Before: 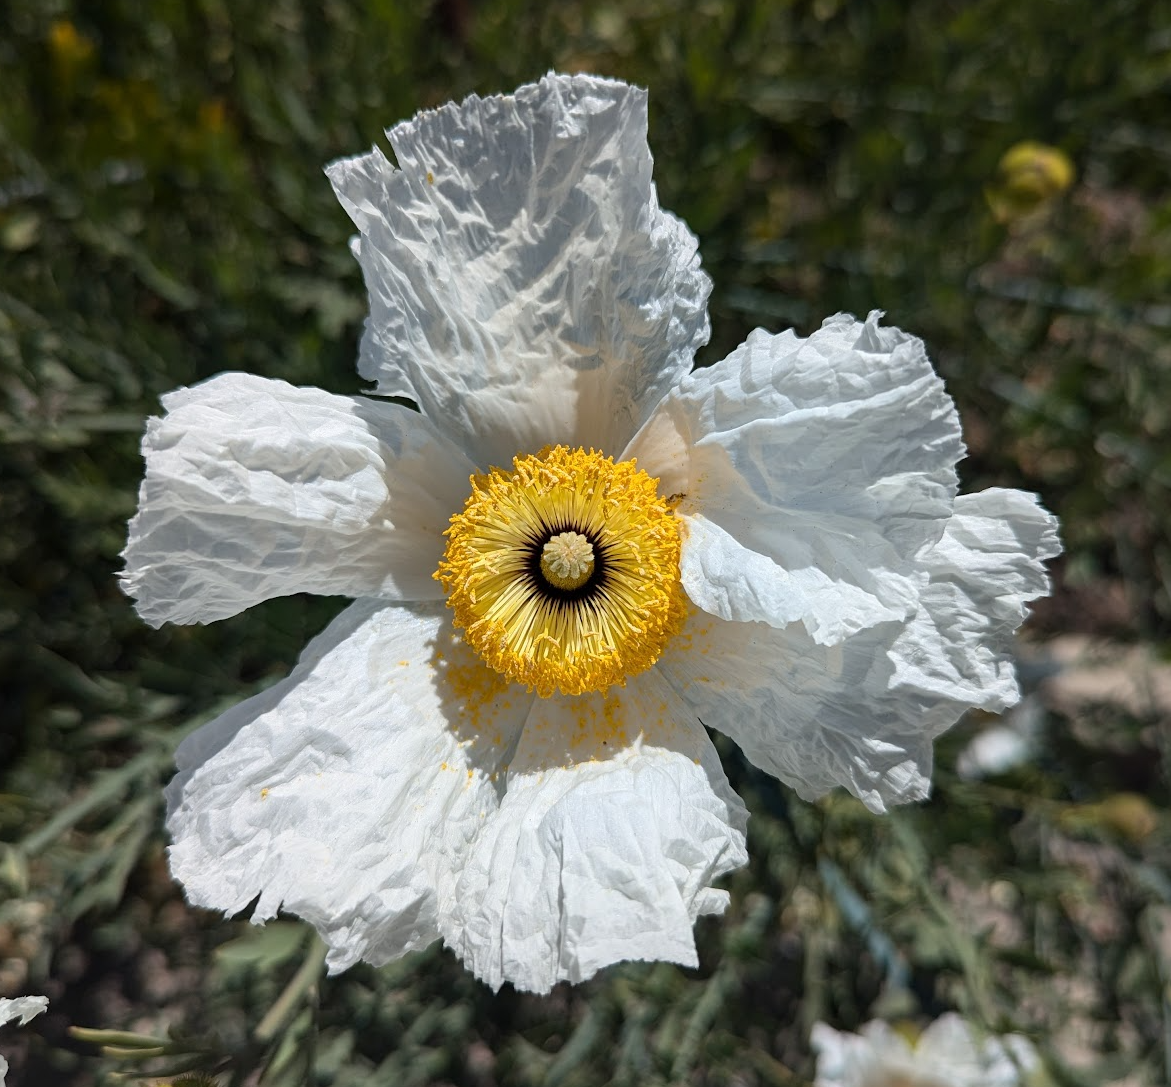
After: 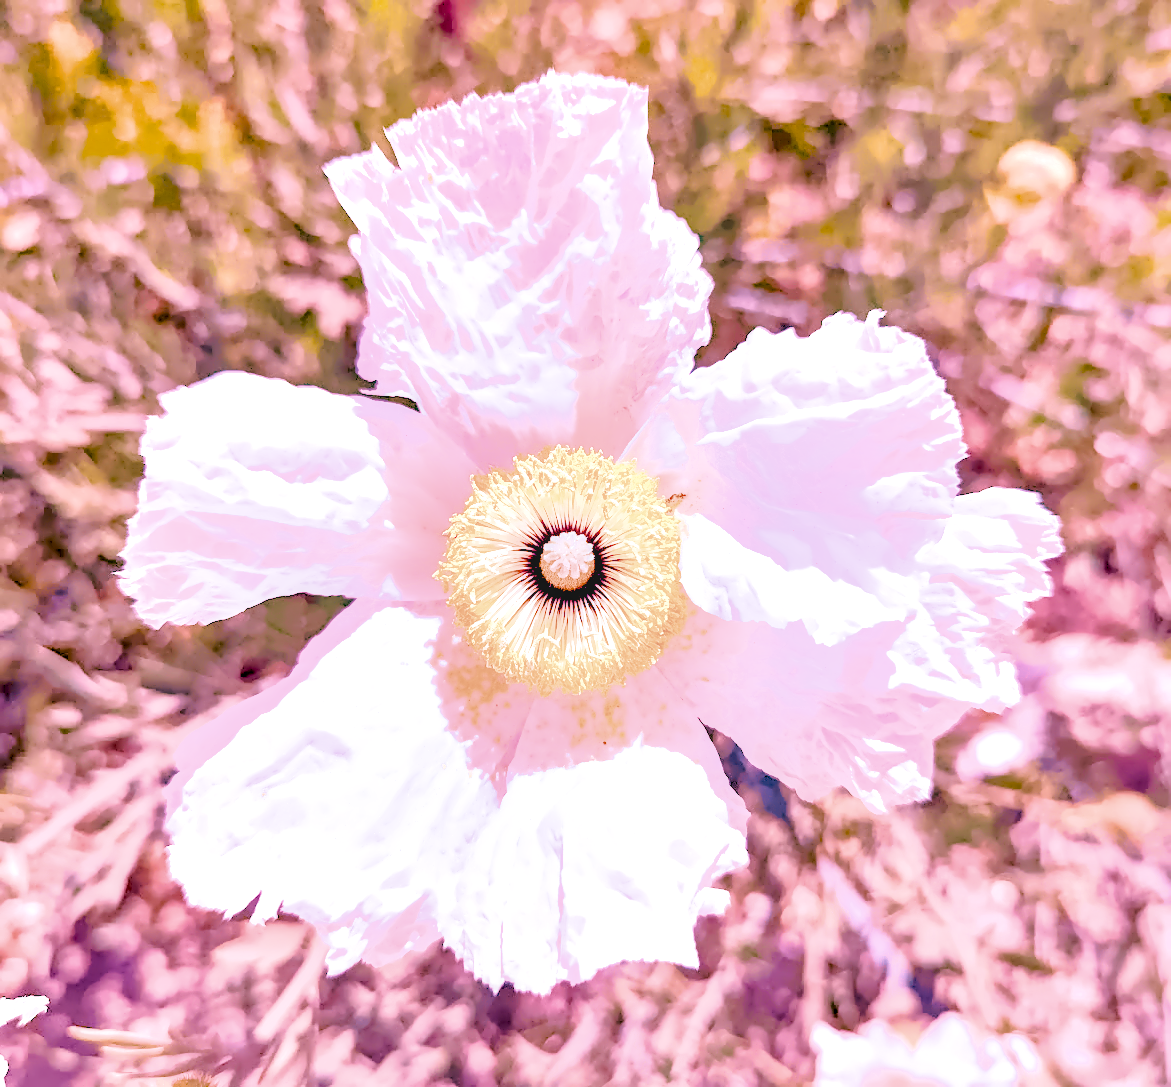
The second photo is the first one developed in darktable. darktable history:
local contrast: on, module defaults
color calibration: illuminant as shot in camera, x 0.358, y 0.373, temperature 4628.91 K
denoise (profiled): preserve shadows 1.52, scattering 0.002, a [-1, 0, 0], compensate highlight preservation false
filmic rgb: black relative exposure -7.65 EV, white relative exposure 4.56 EV, hardness 3.61, contrast 1.05
haze removal: compatibility mode true, adaptive false
highlight reconstruction: on, module defaults
hot pixels: on, module defaults
lens correction: scale 1, crop 1, focal 16, aperture 5.6, distance 1000, camera "Canon EOS RP", lens "Canon RF 16mm F2.8 STM"
shadows and highlights: on, module defaults
white balance: red 2.229, blue 1.46
velvia: on, module defaults
tone equalizer "contrast tone curve: soft": -8 EV -0.417 EV, -7 EV -0.389 EV, -6 EV -0.333 EV, -5 EV -0.222 EV, -3 EV 0.222 EV, -2 EV 0.333 EV, -1 EV 0.389 EV, +0 EV 0.417 EV, edges refinement/feathering 500, mask exposure compensation -1.57 EV, preserve details no
contrast equalizer "clarity": octaves 7, y [[0.6 ×6], [0.55 ×6], [0 ×6], [0 ×6], [0 ×6]]
color balance rgb "basic colorfulness: vibrant colors": perceptual saturation grading › global saturation 20%, perceptual saturation grading › highlights -25%, perceptual saturation grading › shadows 50%
exposure: black level correction 0, exposure 1.625 EV, compensate exposure bias true, compensate highlight preservation false
